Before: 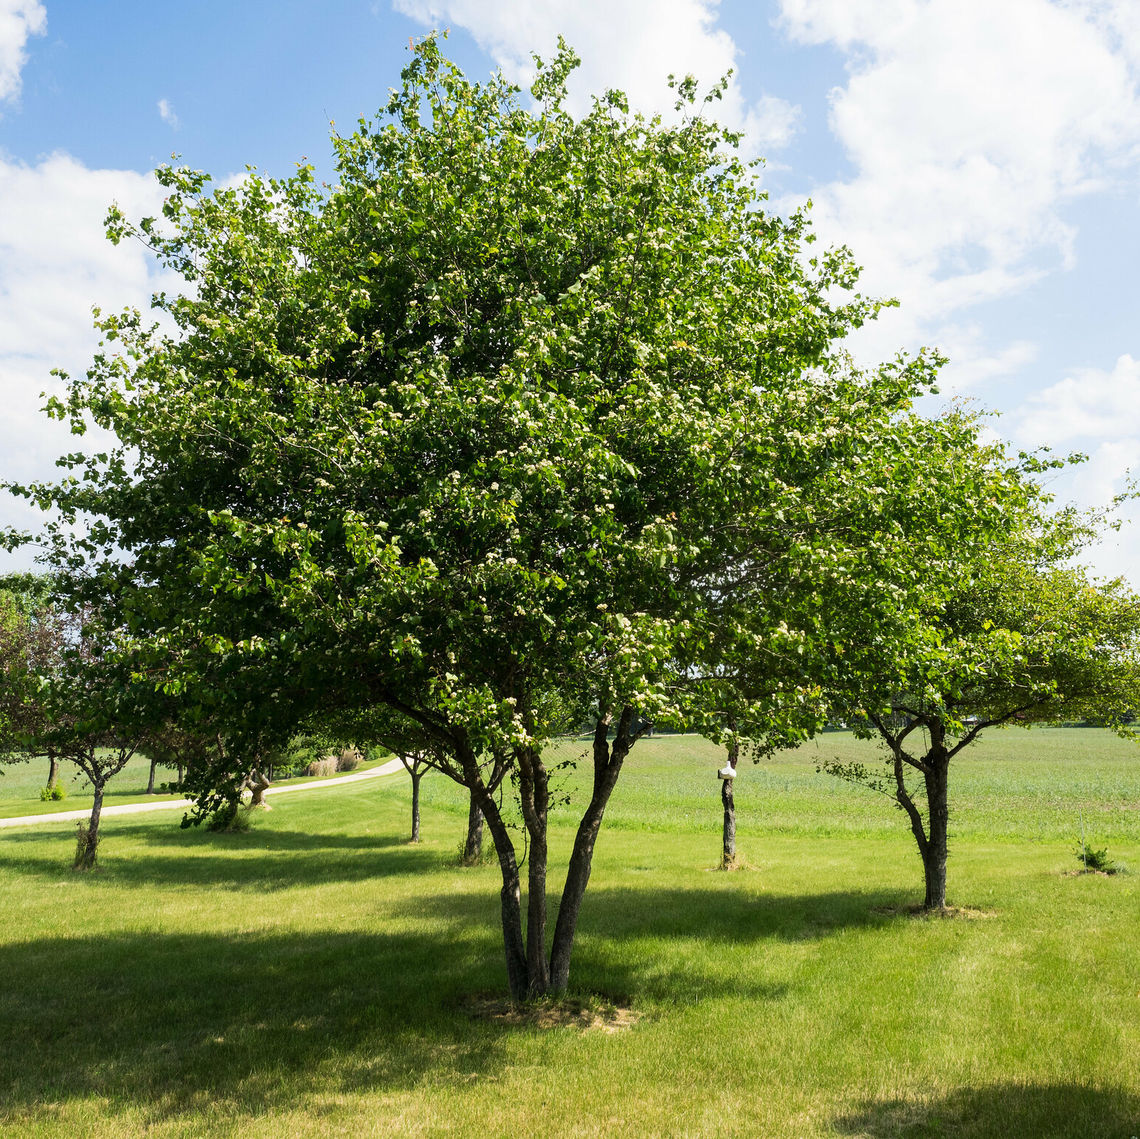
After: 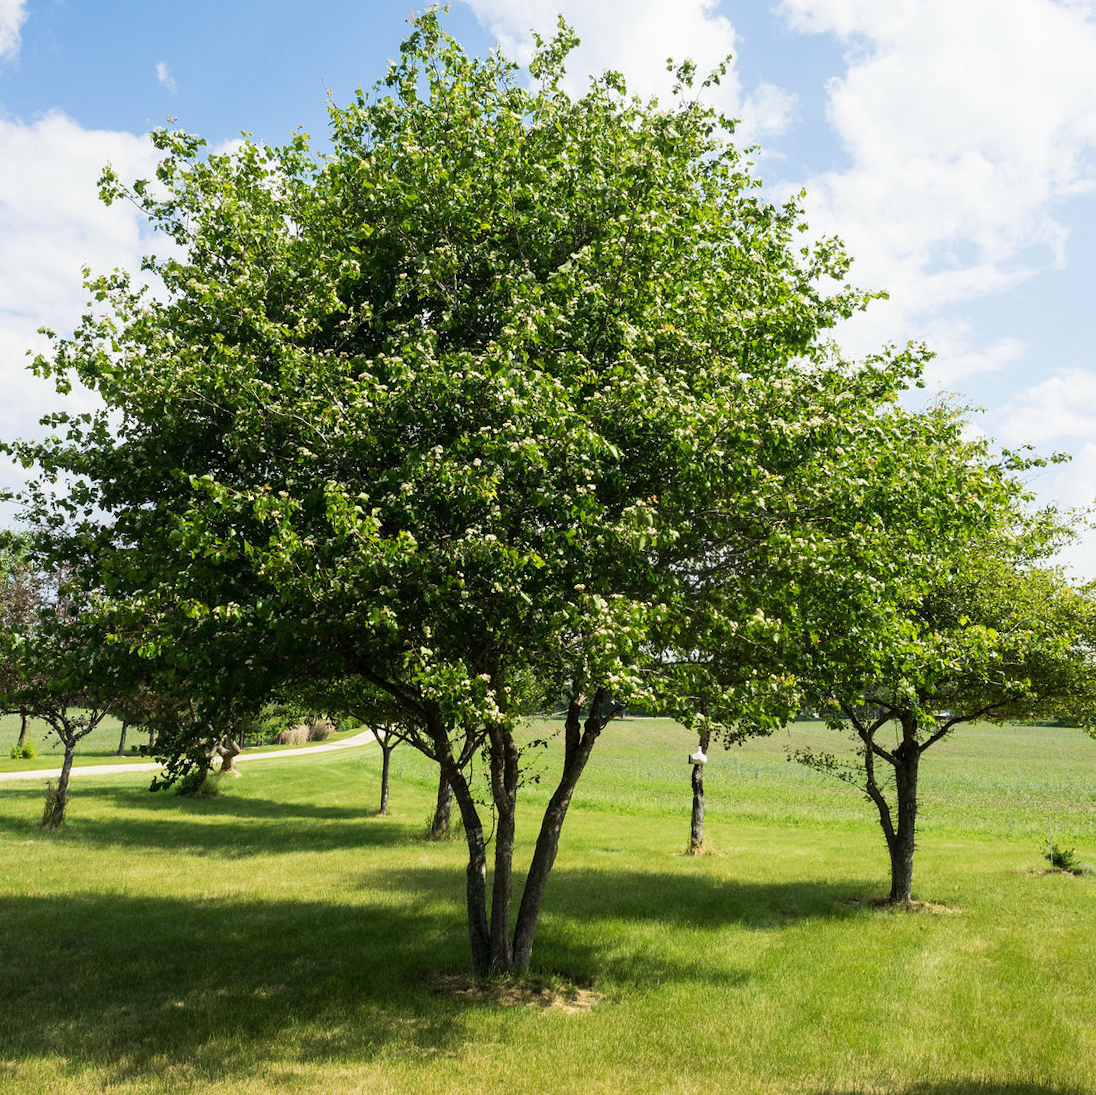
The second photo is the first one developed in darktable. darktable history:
crop and rotate: angle -2.31°
